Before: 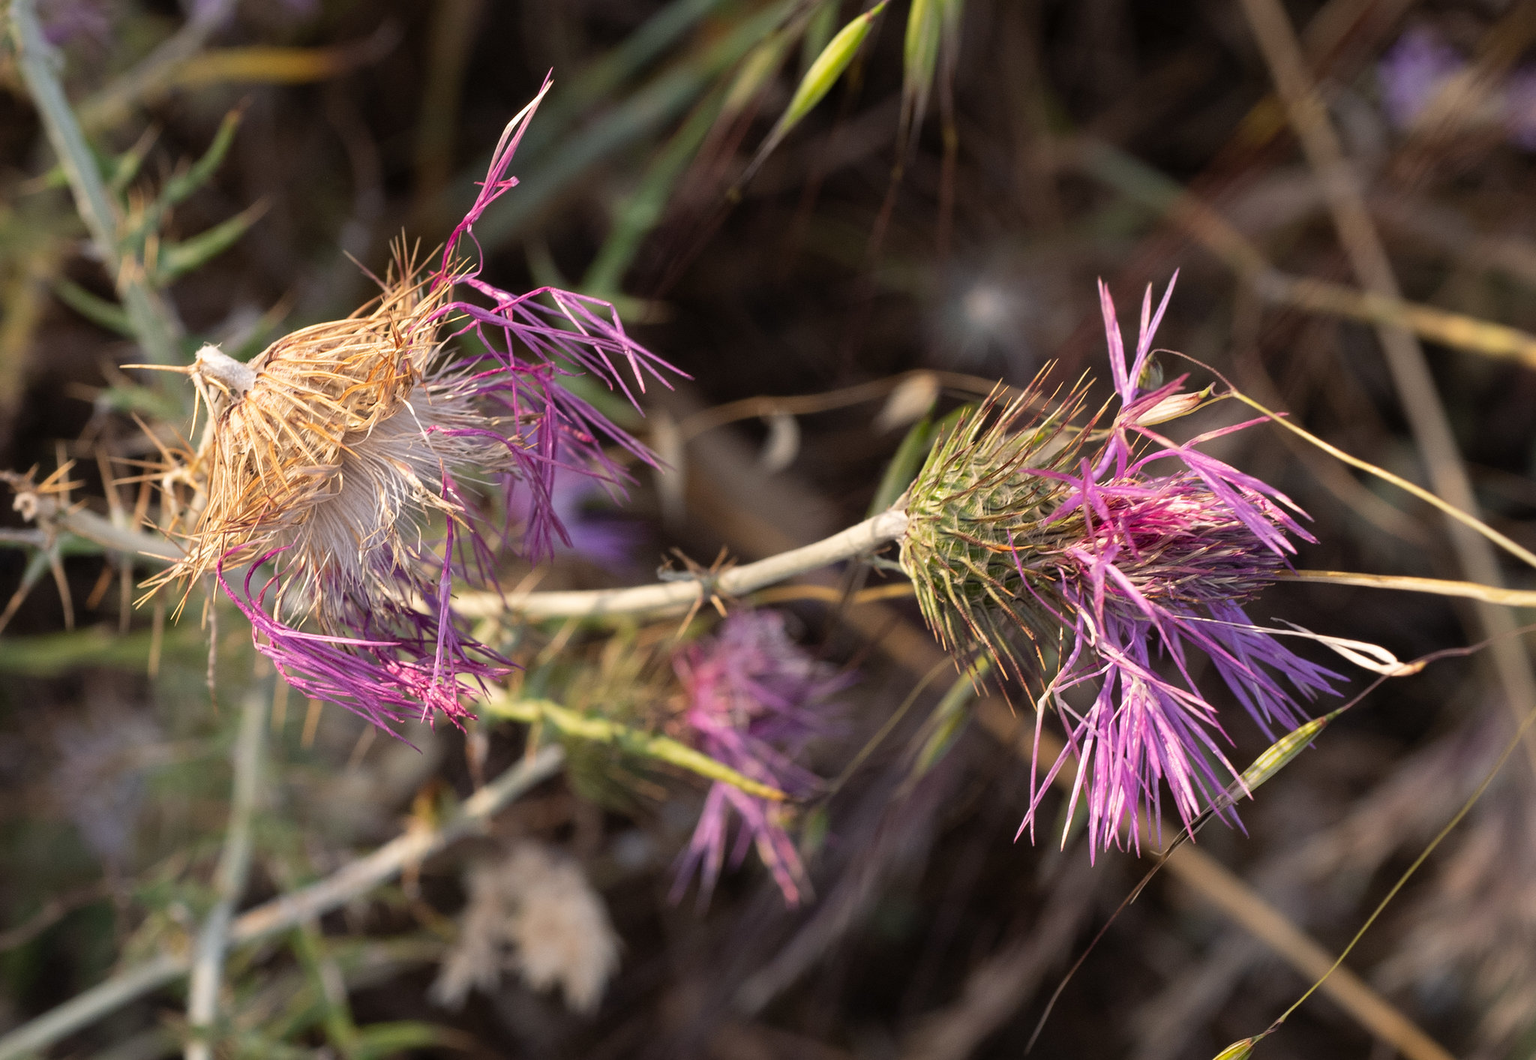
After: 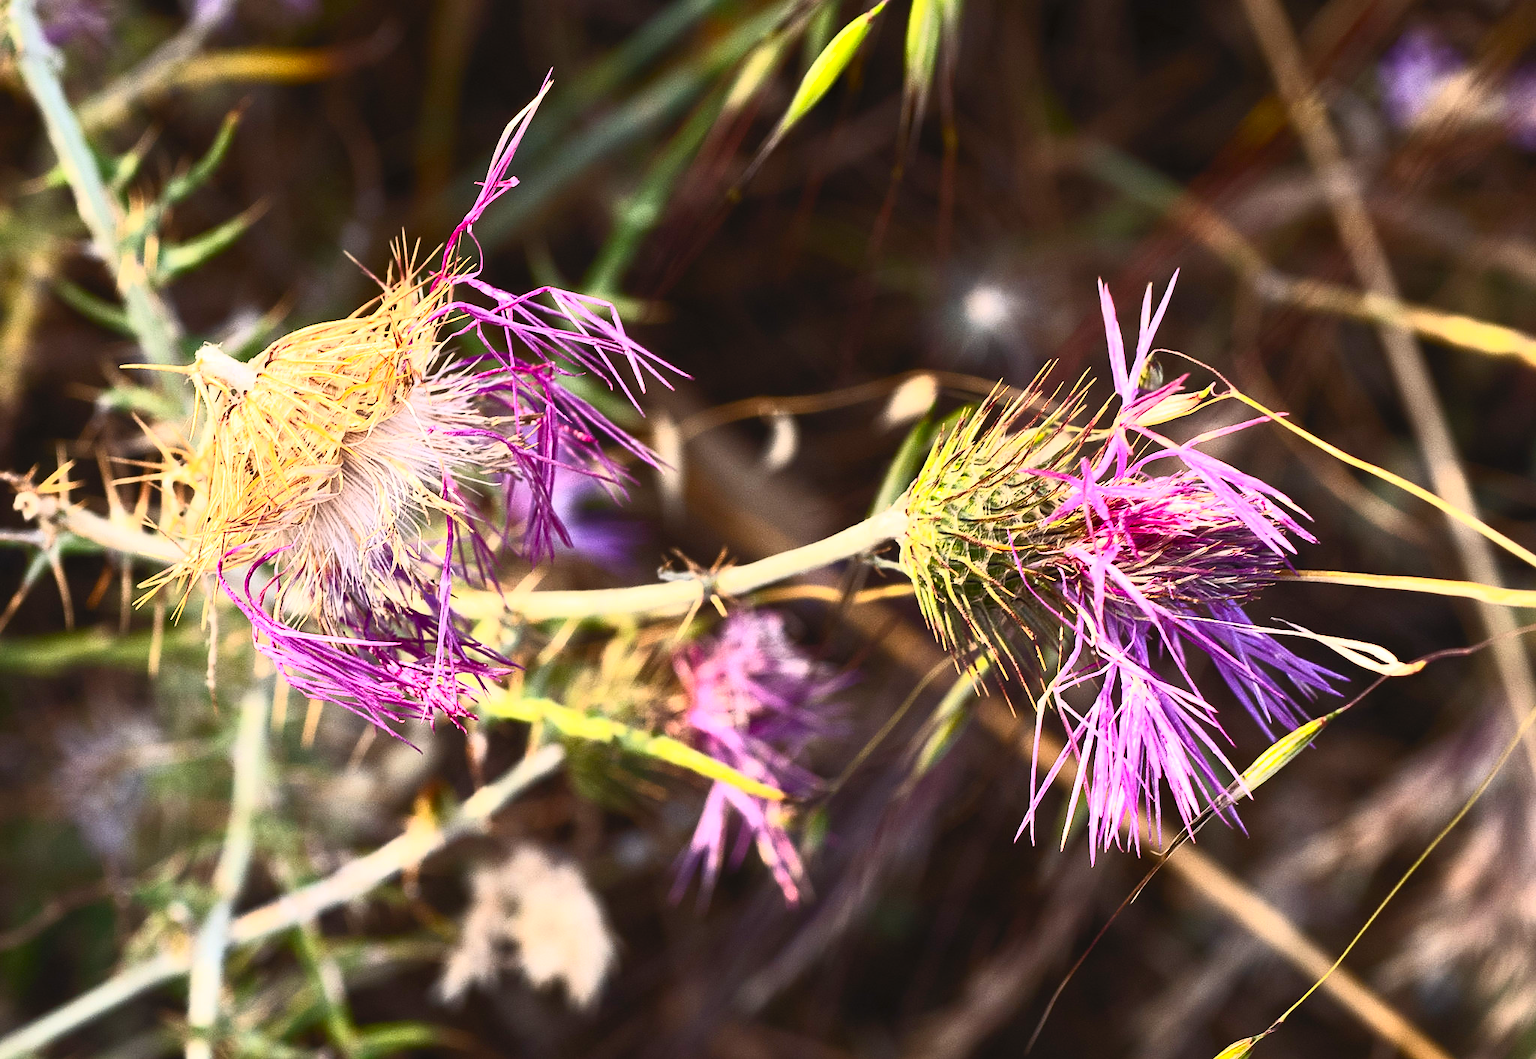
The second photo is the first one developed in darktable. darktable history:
sharpen: radius 1.907, amount 0.406, threshold 1.205
contrast brightness saturation: contrast 0.832, brightness 0.609, saturation 0.587
